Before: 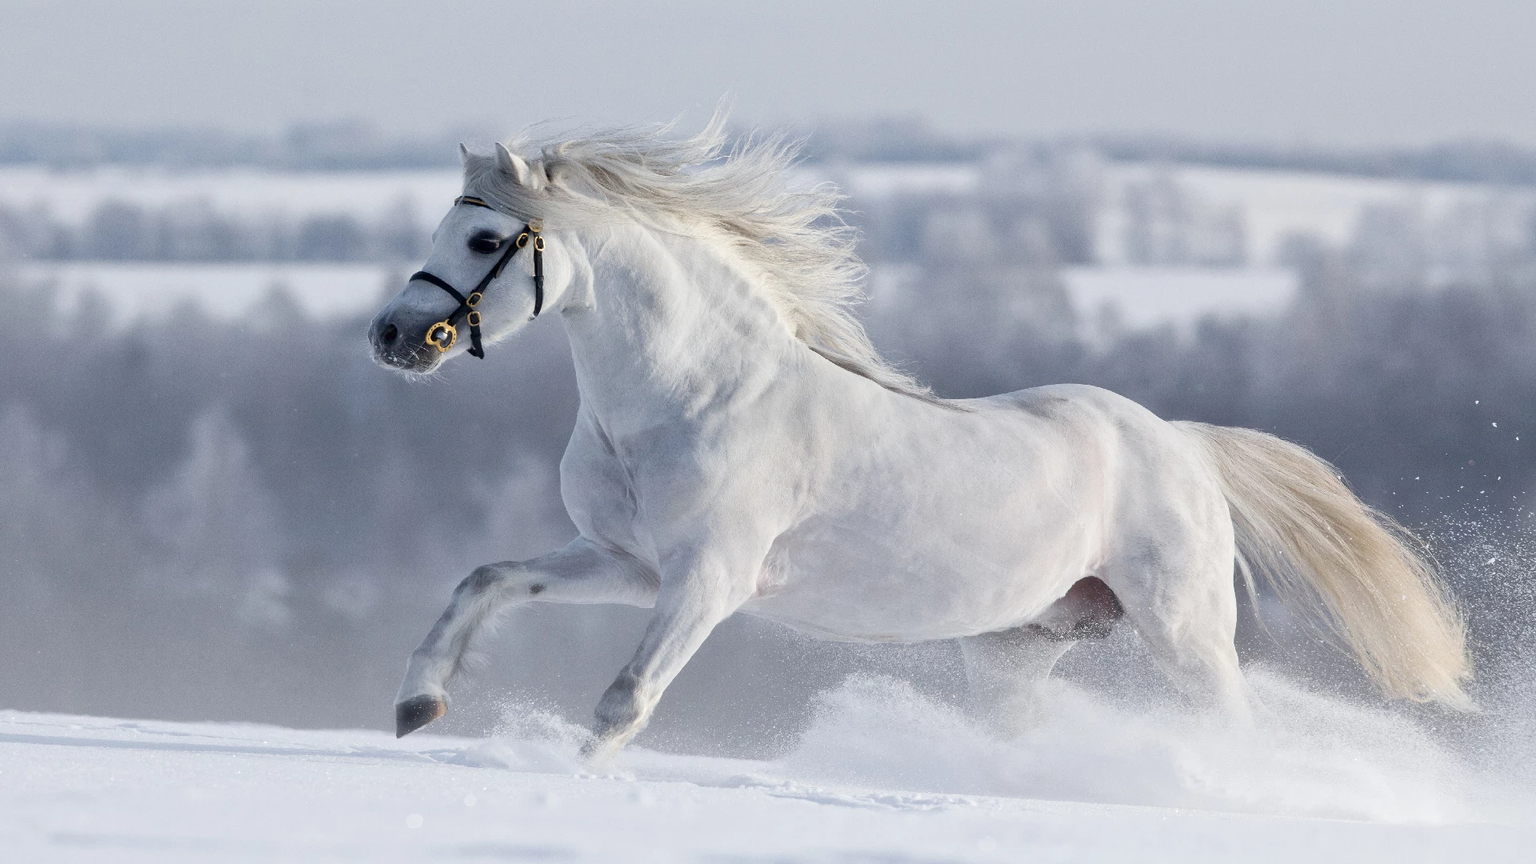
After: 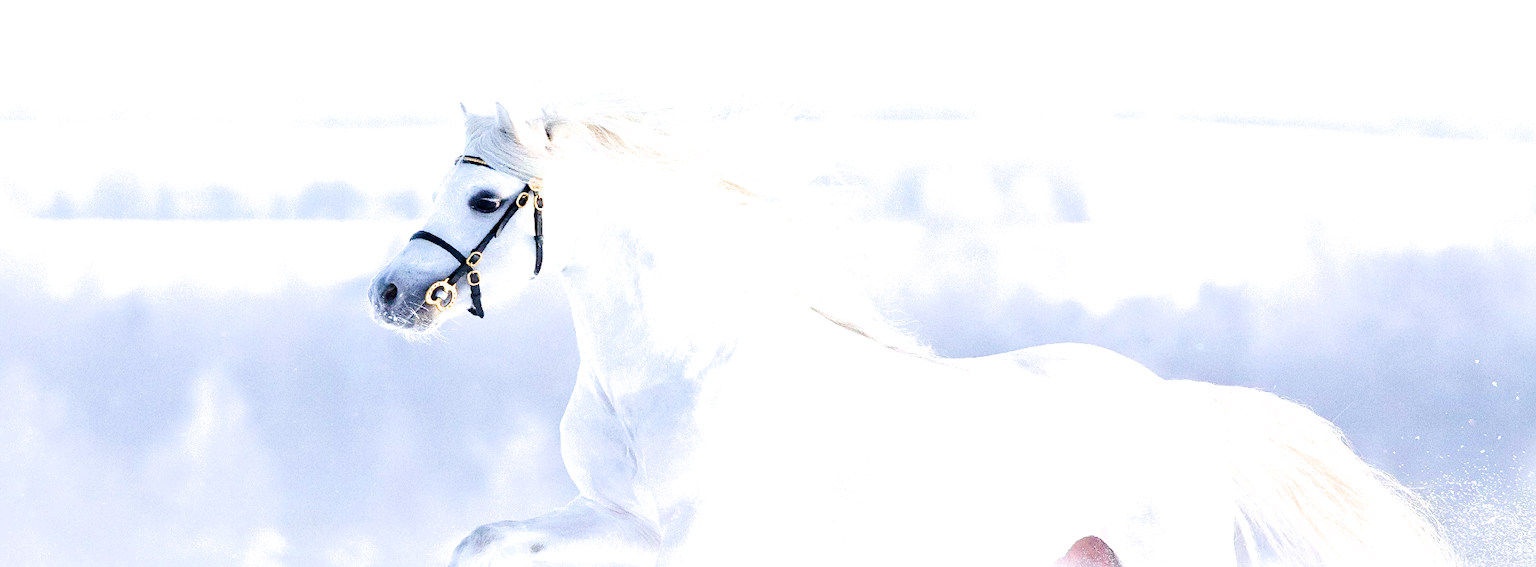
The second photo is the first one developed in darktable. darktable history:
color balance rgb: linear chroma grading › shadows -10.693%, linear chroma grading › global chroma 19.741%, perceptual saturation grading › global saturation 14.828%, perceptual brilliance grading › global brilliance 29.768%, perceptual brilliance grading › highlights 12.583%, perceptual brilliance grading › mid-tones 23.438%
crop and rotate: top 4.755%, bottom 29.592%
filmic rgb: black relative exposure -7.65 EV, white relative exposure 4.56 EV, threshold 5.95 EV, hardness 3.61, enable highlight reconstruction true
exposure: black level correction 0, exposure 1.753 EV, compensate highlight preservation false
sharpen: amount 0.209
